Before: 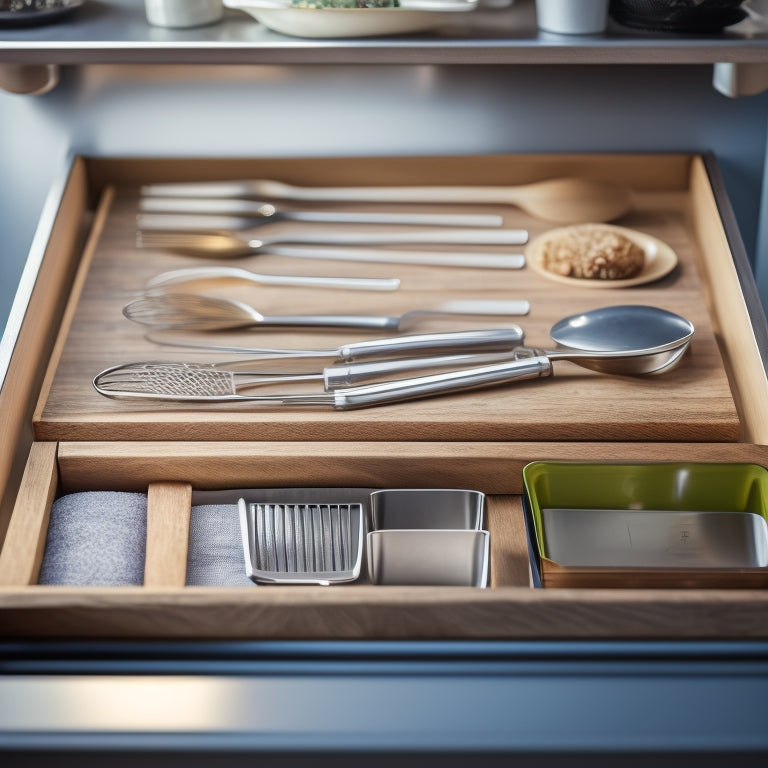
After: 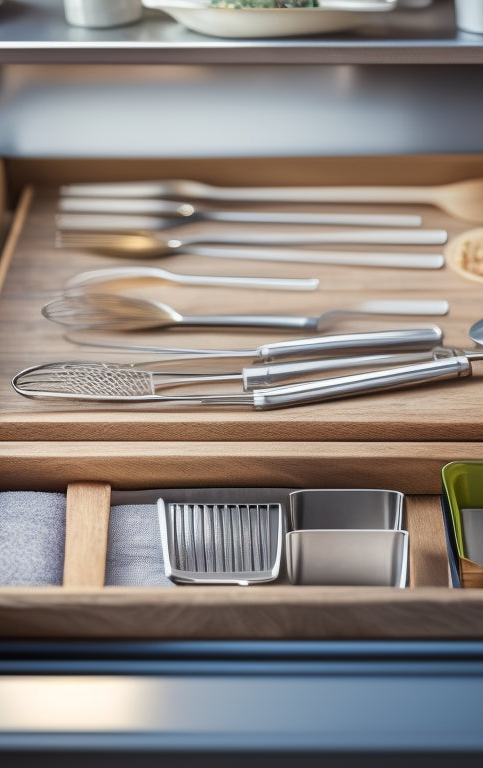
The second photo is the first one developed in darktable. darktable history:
crop: left 10.626%, right 26.467%
